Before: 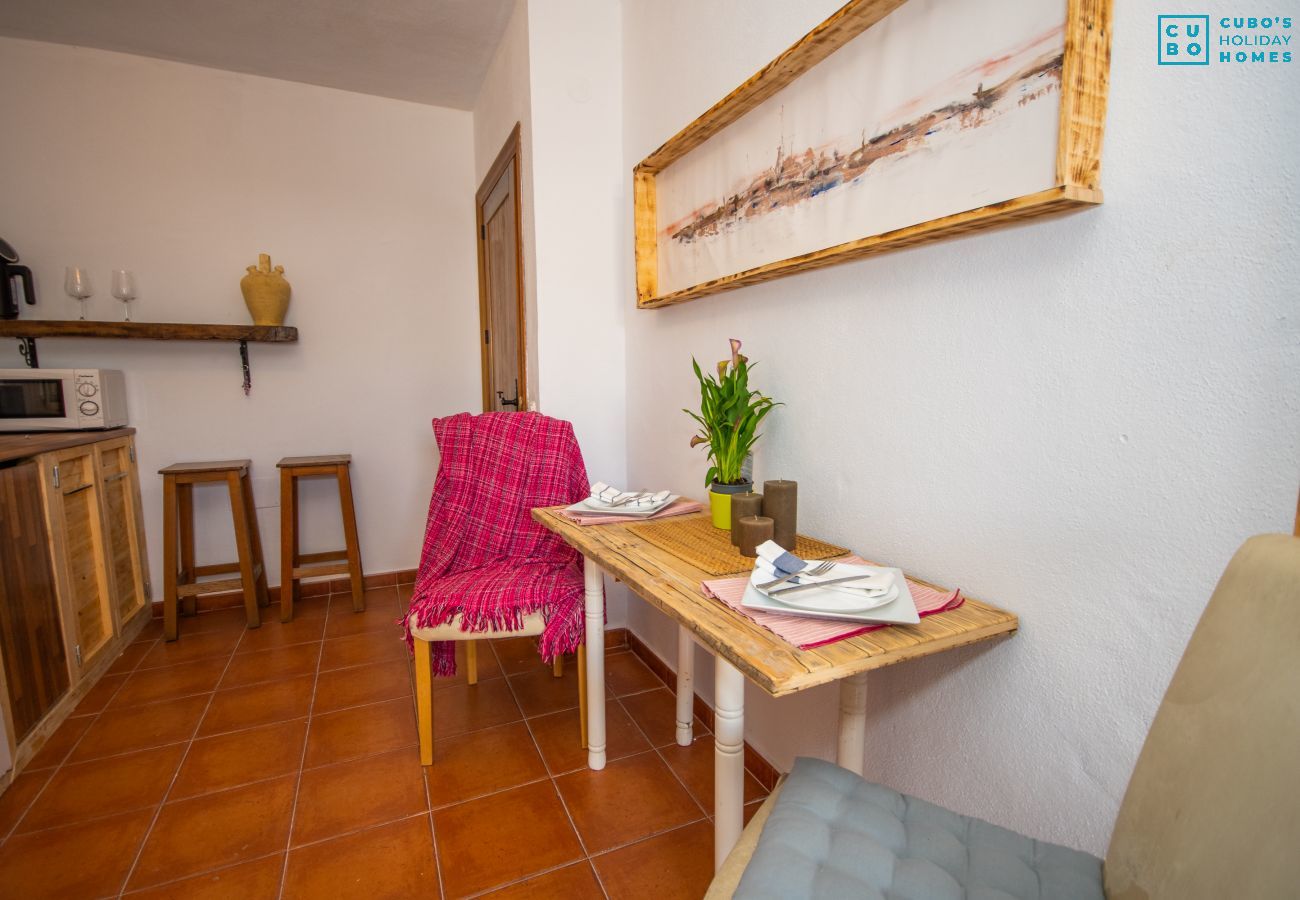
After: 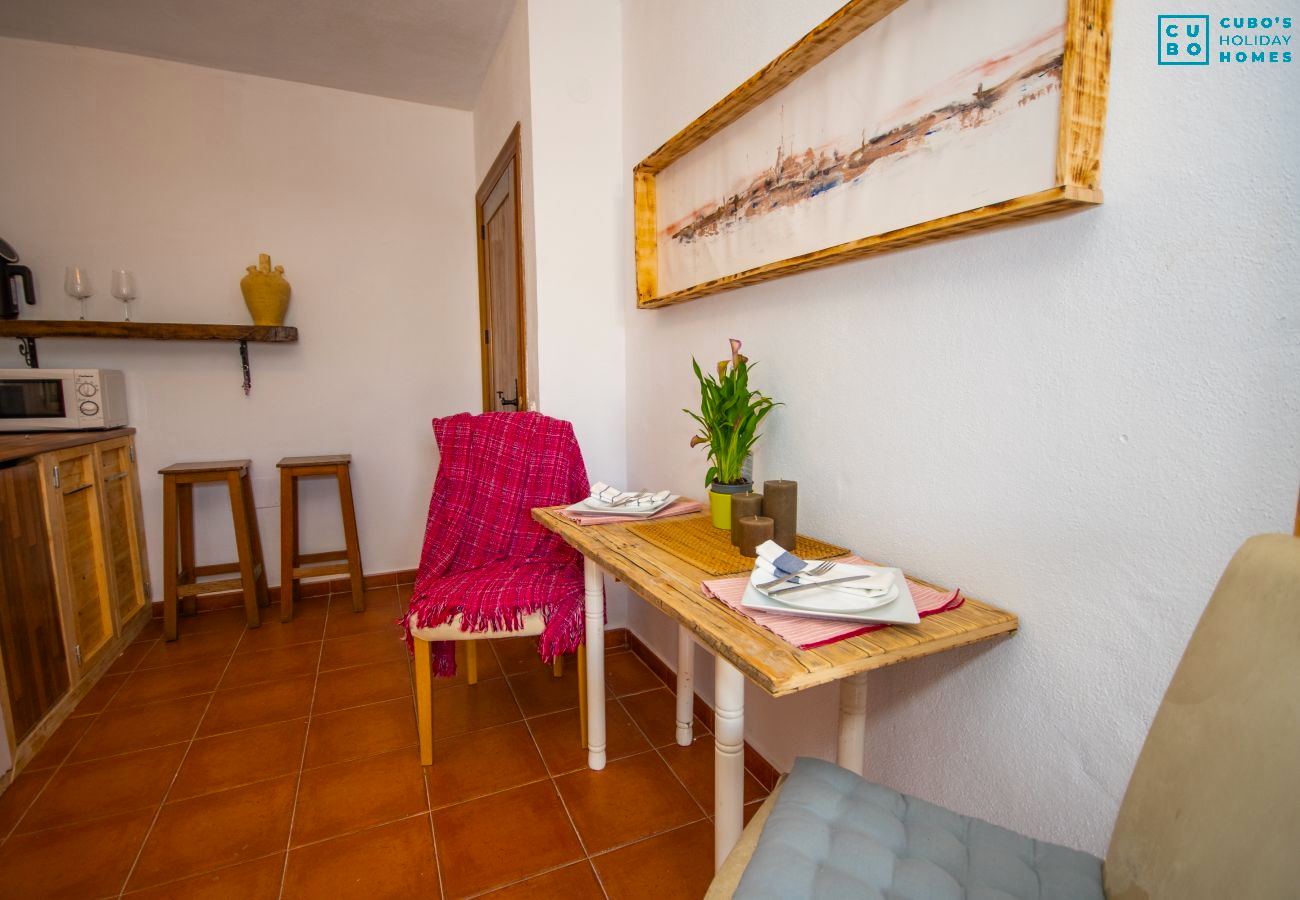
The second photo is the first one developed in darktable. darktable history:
color balance rgb: perceptual saturation grading › global saturation 8.89%, saturation formula JzAzBz (2021)
